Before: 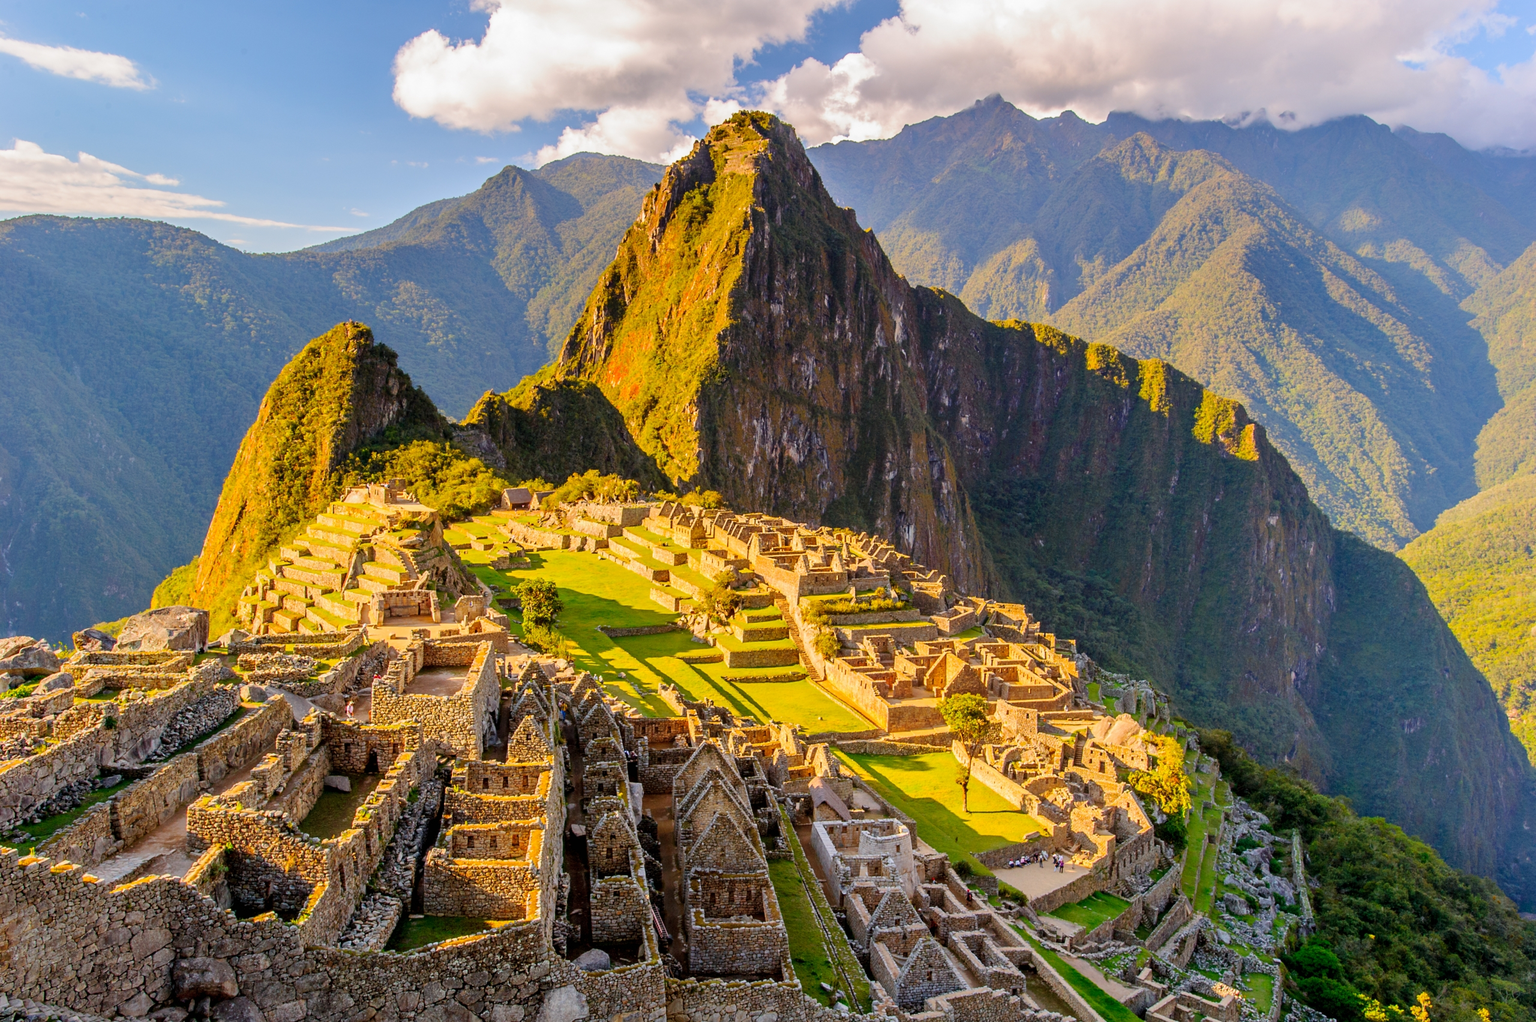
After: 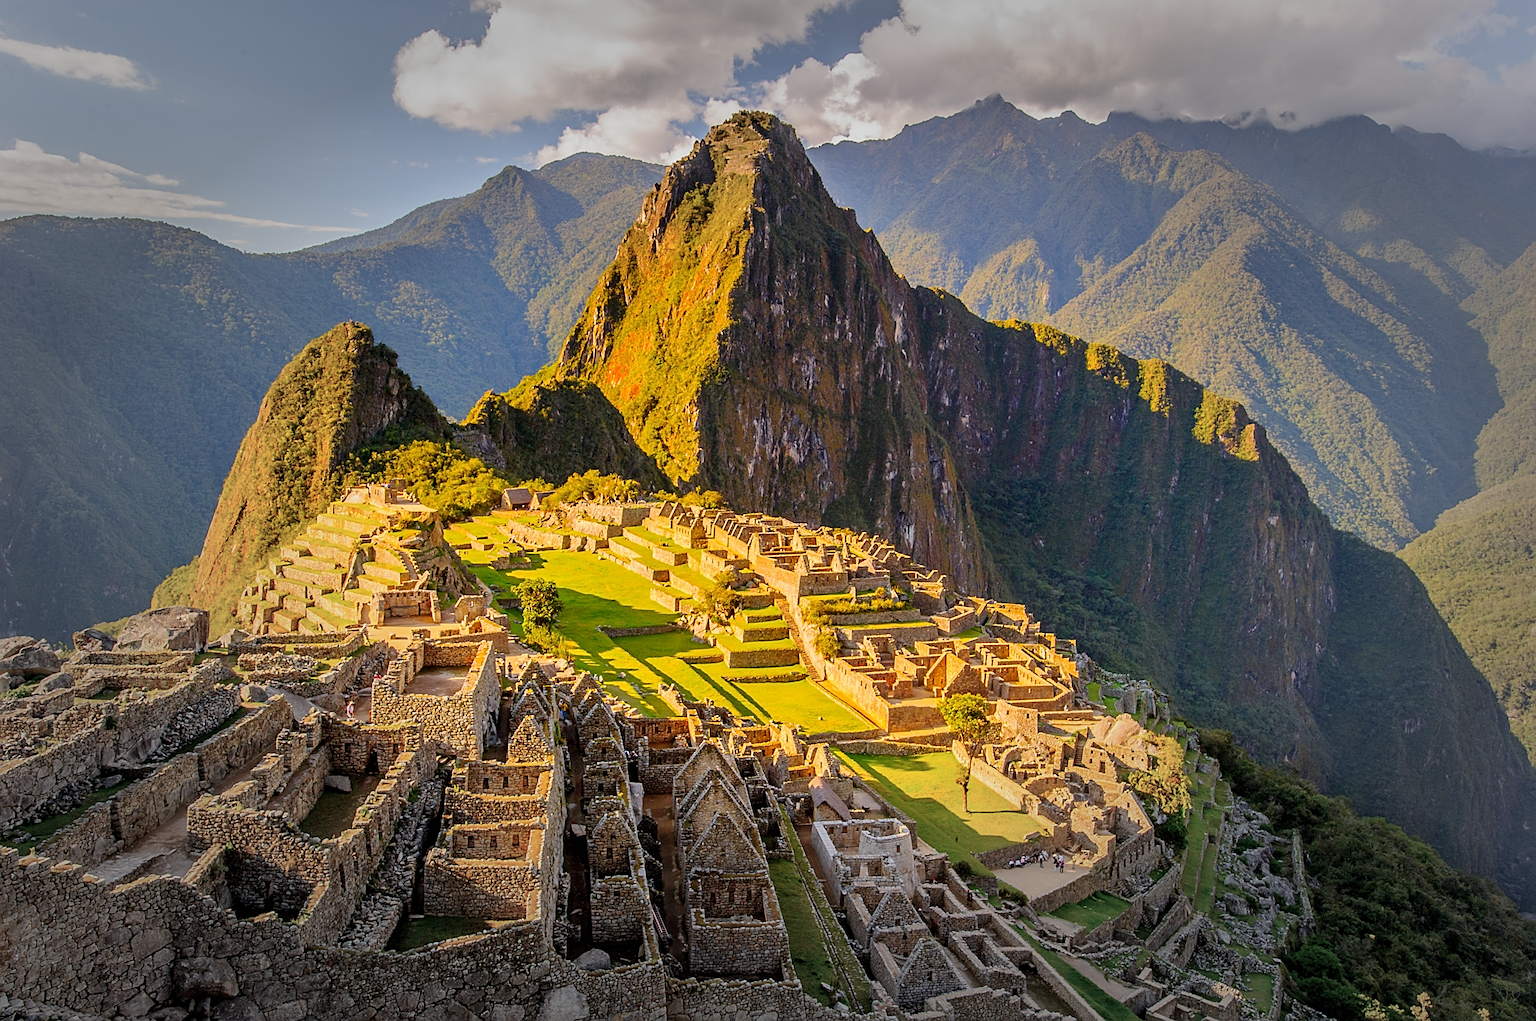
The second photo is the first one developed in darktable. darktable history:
sharpen: on, module defaults
vignetting: fall-off start 48.41%, automatic ratio true, width/height ratio 1.29, unbound false
